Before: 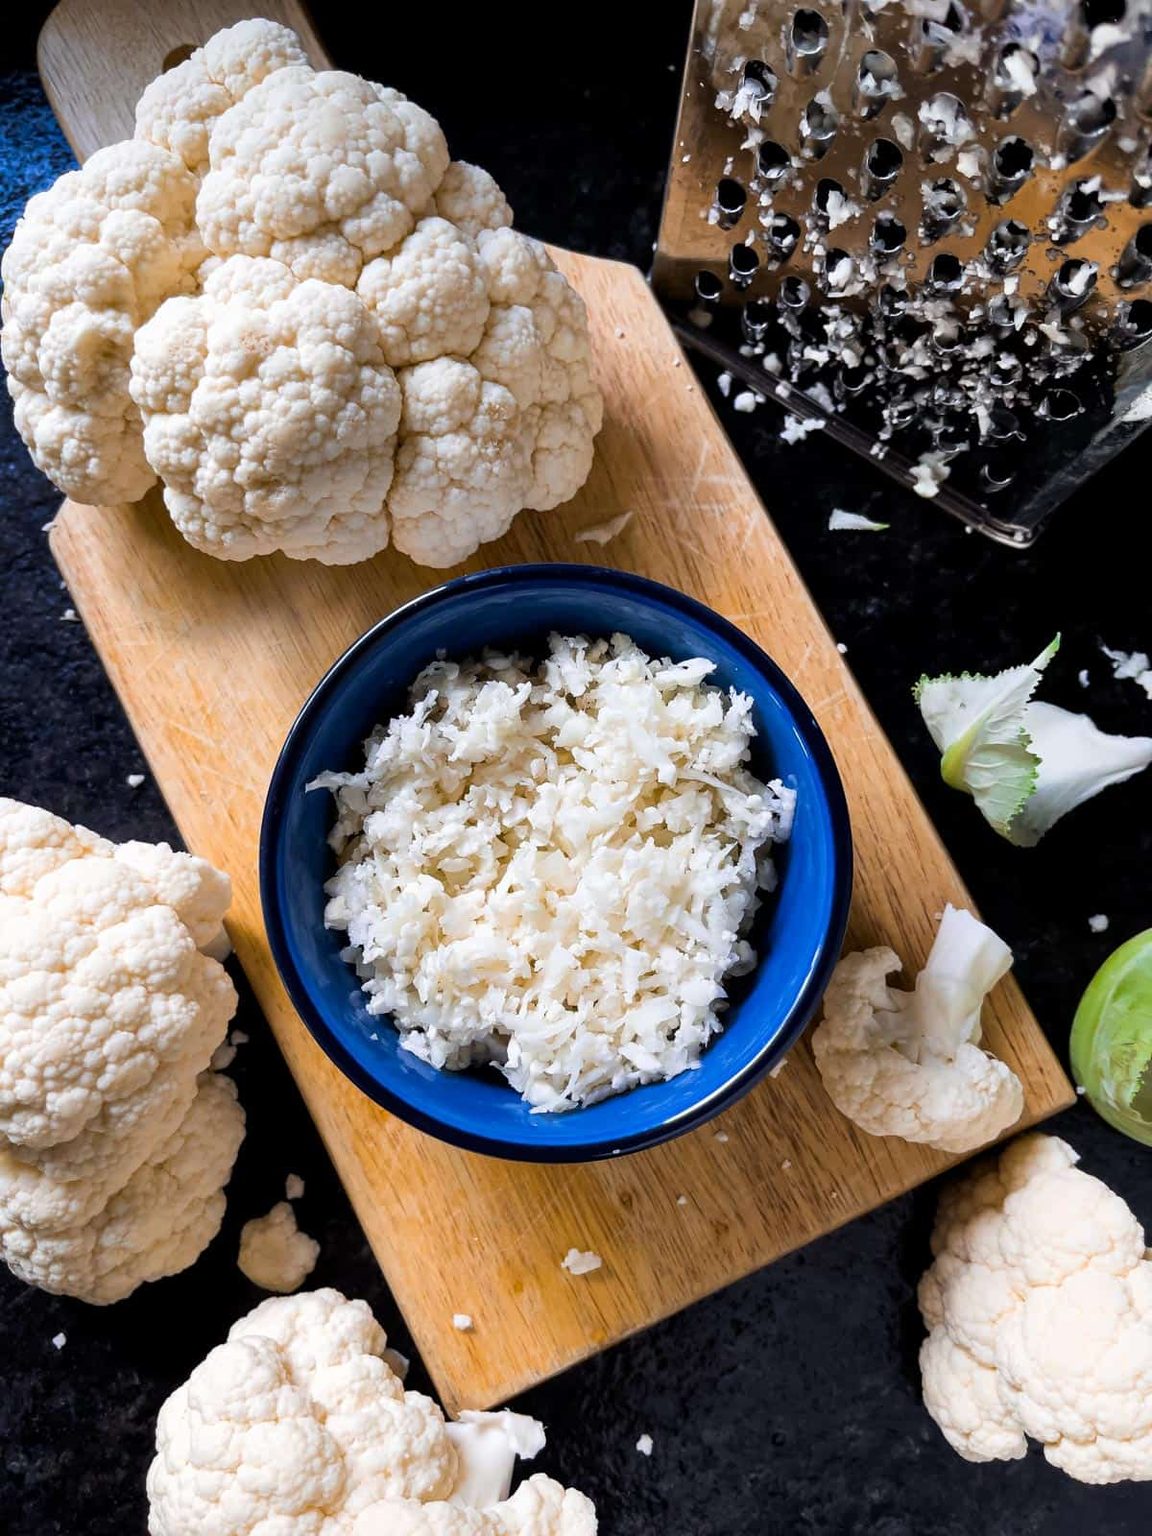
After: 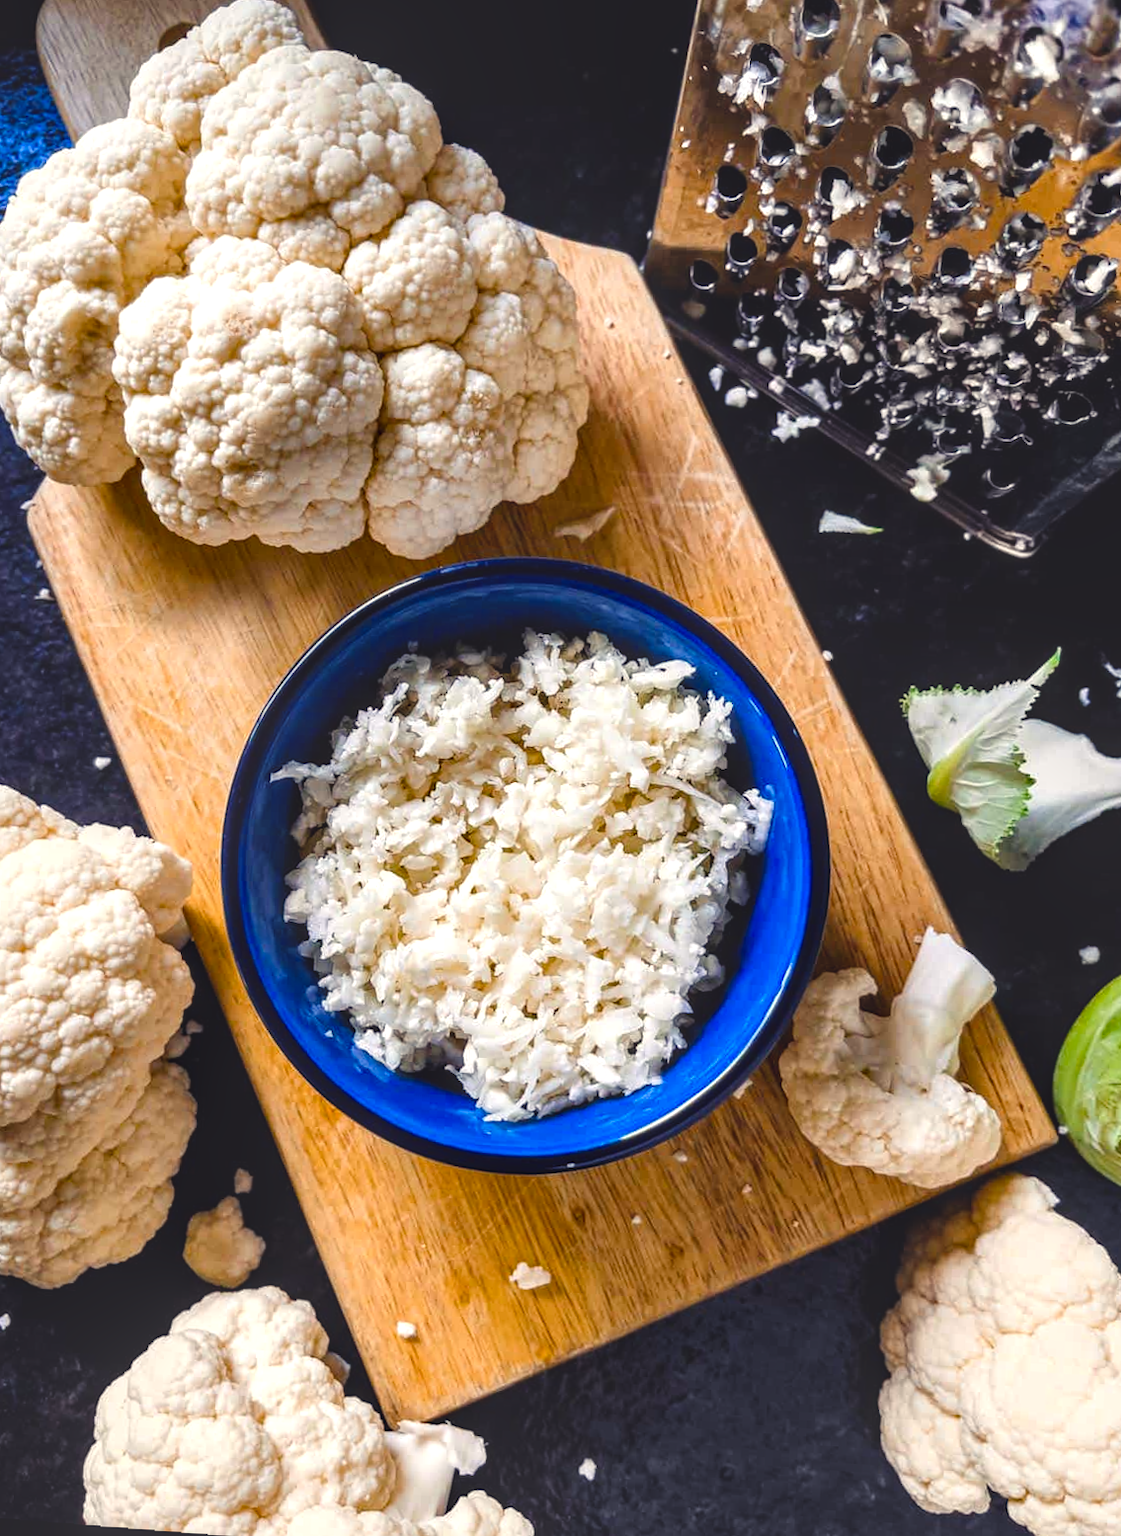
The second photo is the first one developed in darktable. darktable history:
rotate and perspective: lens shift (horizontal) -0.055, automatic cropping off
color balance rgb: shadows lift › chroma 3%, shadows lift › hue 280.8°, power › hue 330°, highlights gain › chroma 3%, highlights gain › hue 75.6°, global offset › luminance 2%, perceptual saturation grading › global saturation 20%, perceptual saturation grading › highlights -25%, perceptual saturation grading › shadows 50%, global vibrance 20.33%
local contrast: detail 150%
crop and rotate: angle -2.38°
